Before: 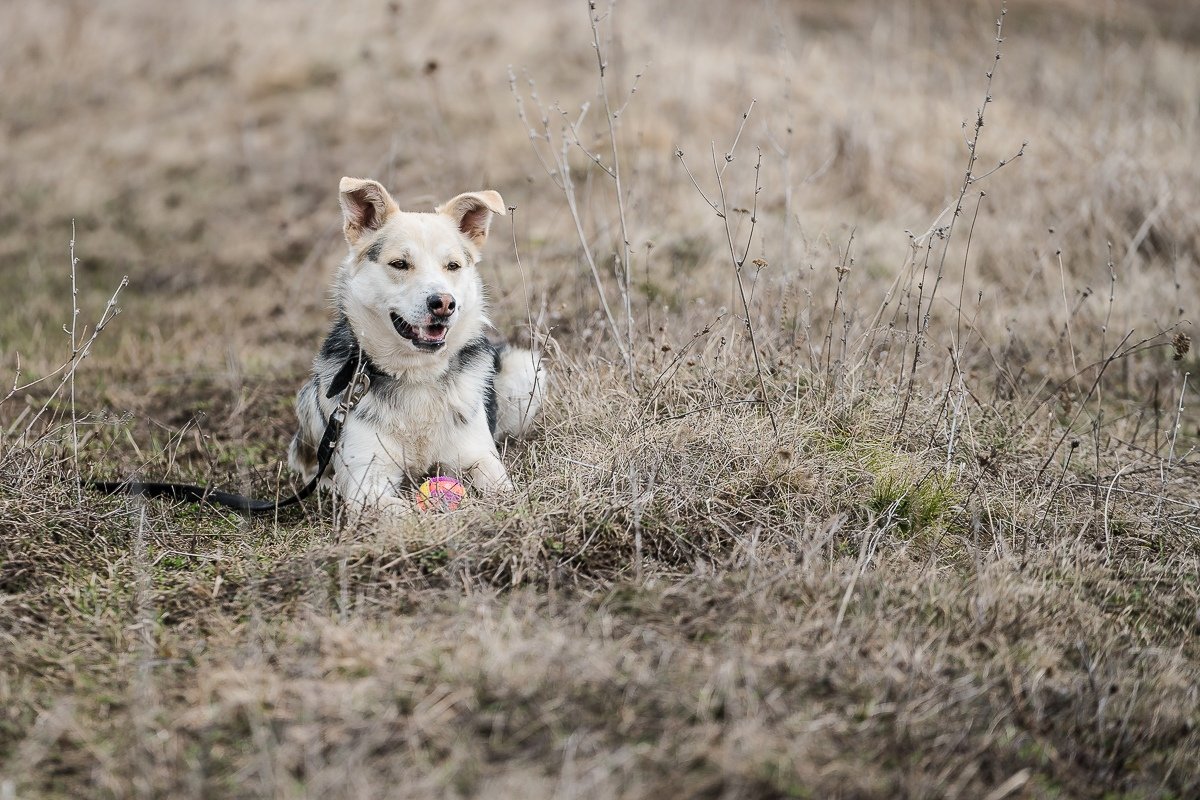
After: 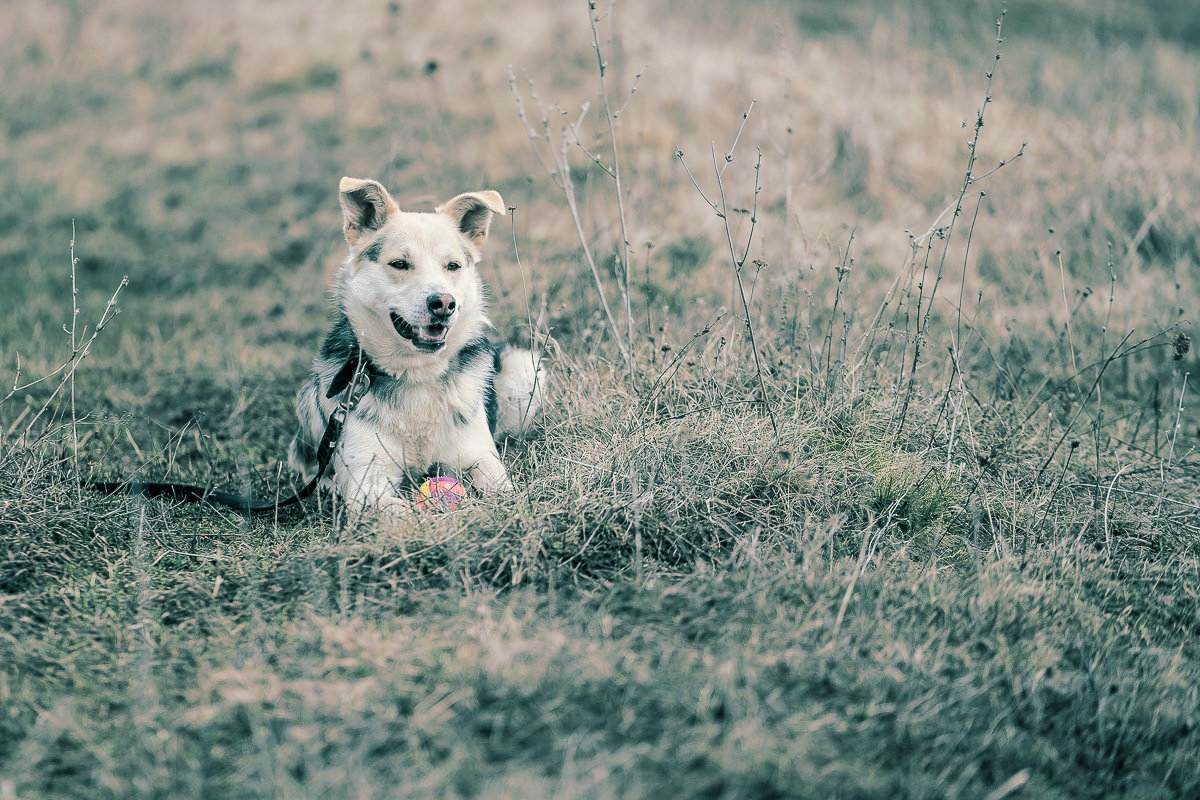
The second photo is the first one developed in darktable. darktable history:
split-toning: shadows › hue 186.43°, highlights › hue 49.29°, compress 30.29%
exposure: black level correction 0.001, compensate highlight preservation false
tone equalizer: on, module defaults
